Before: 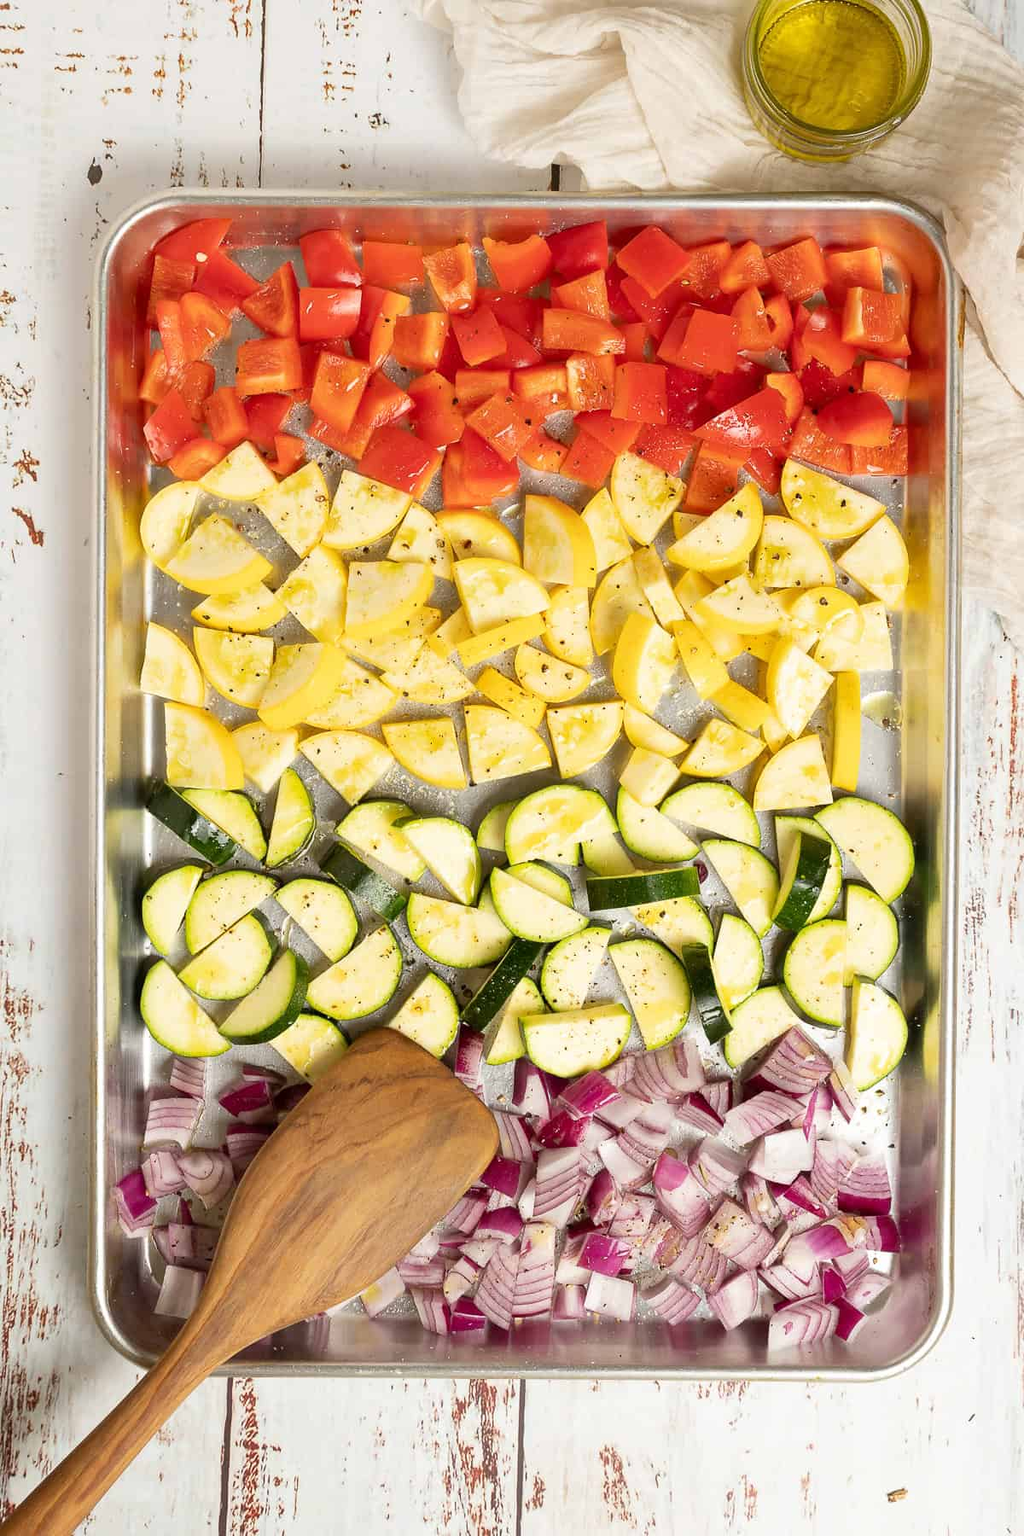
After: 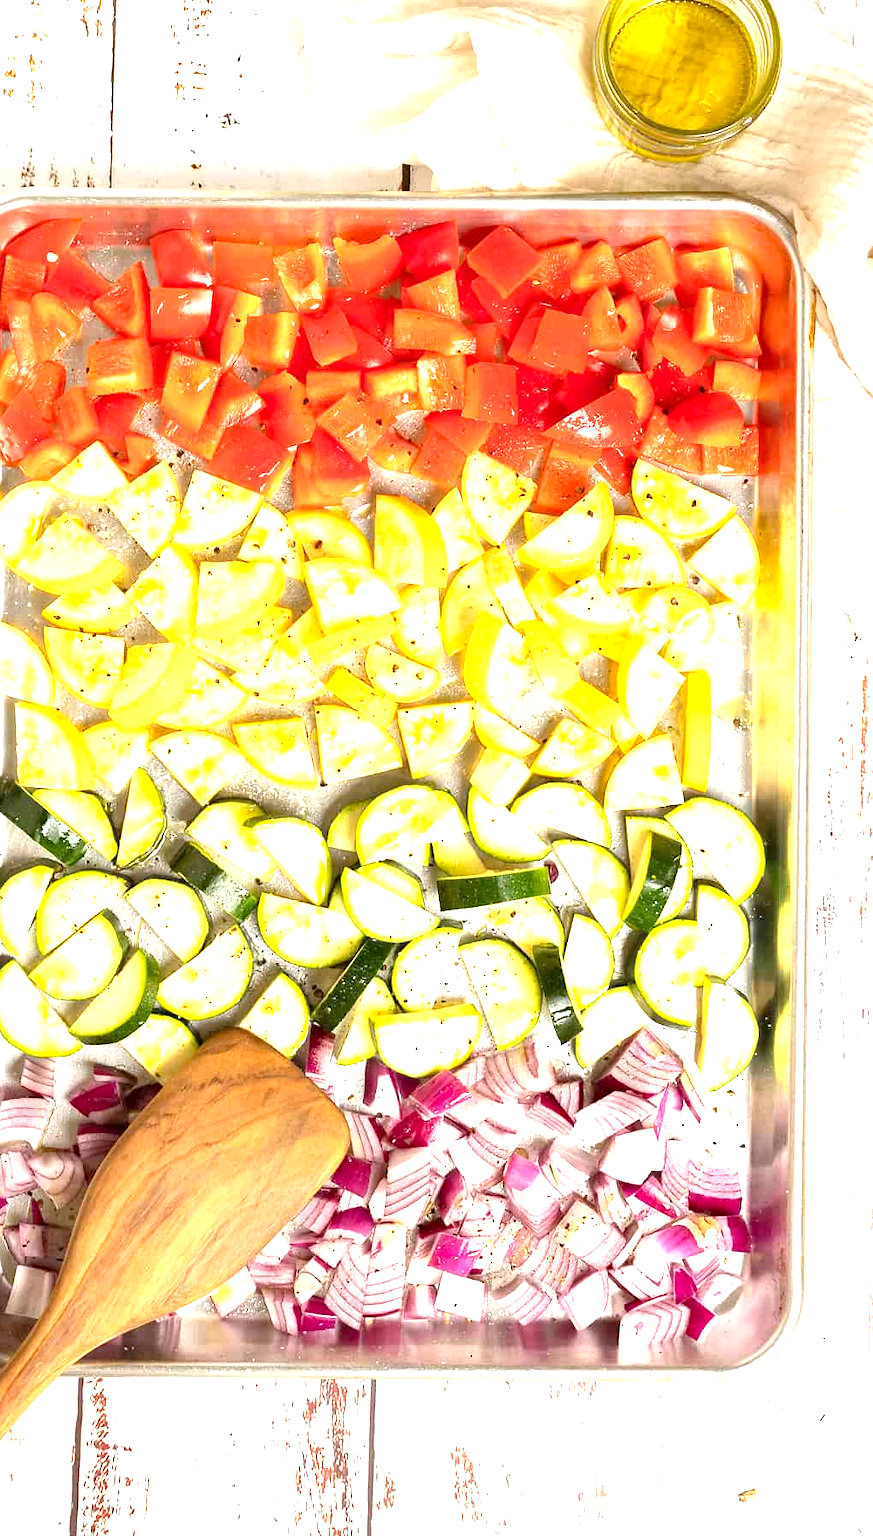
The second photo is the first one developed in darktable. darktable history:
exposure: exposure 1.25 EV, compensate exposure bias true, compensate highlight preservation false
haze removal: compatibility mode true, adaptive false
crop and rotate: left 14.584%
